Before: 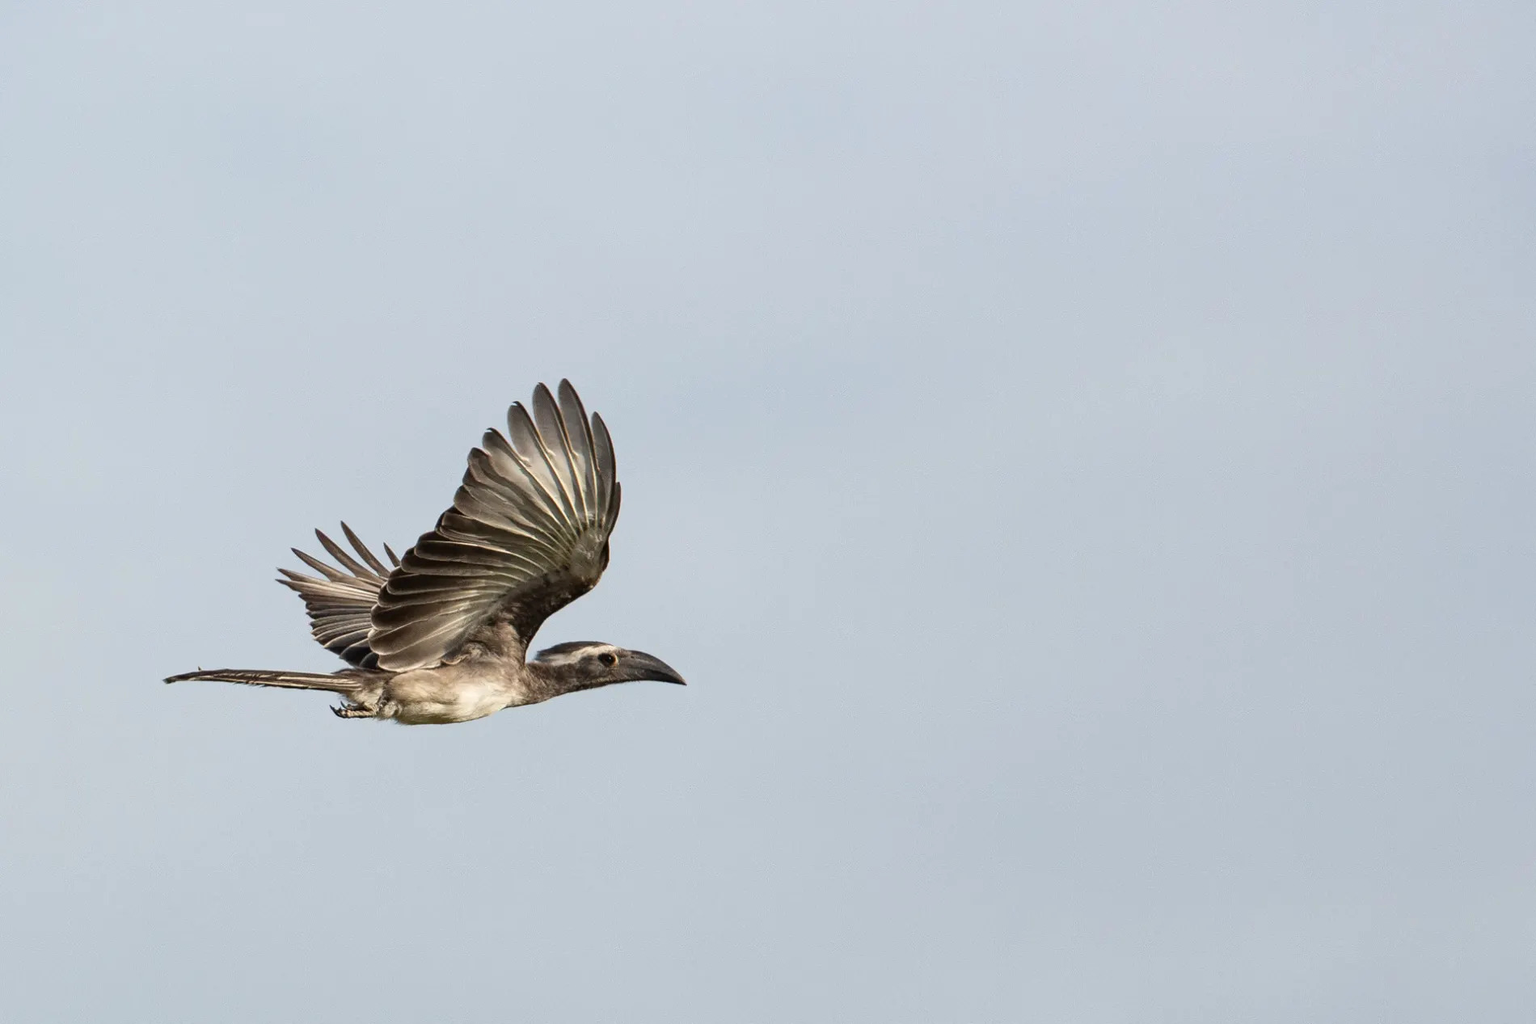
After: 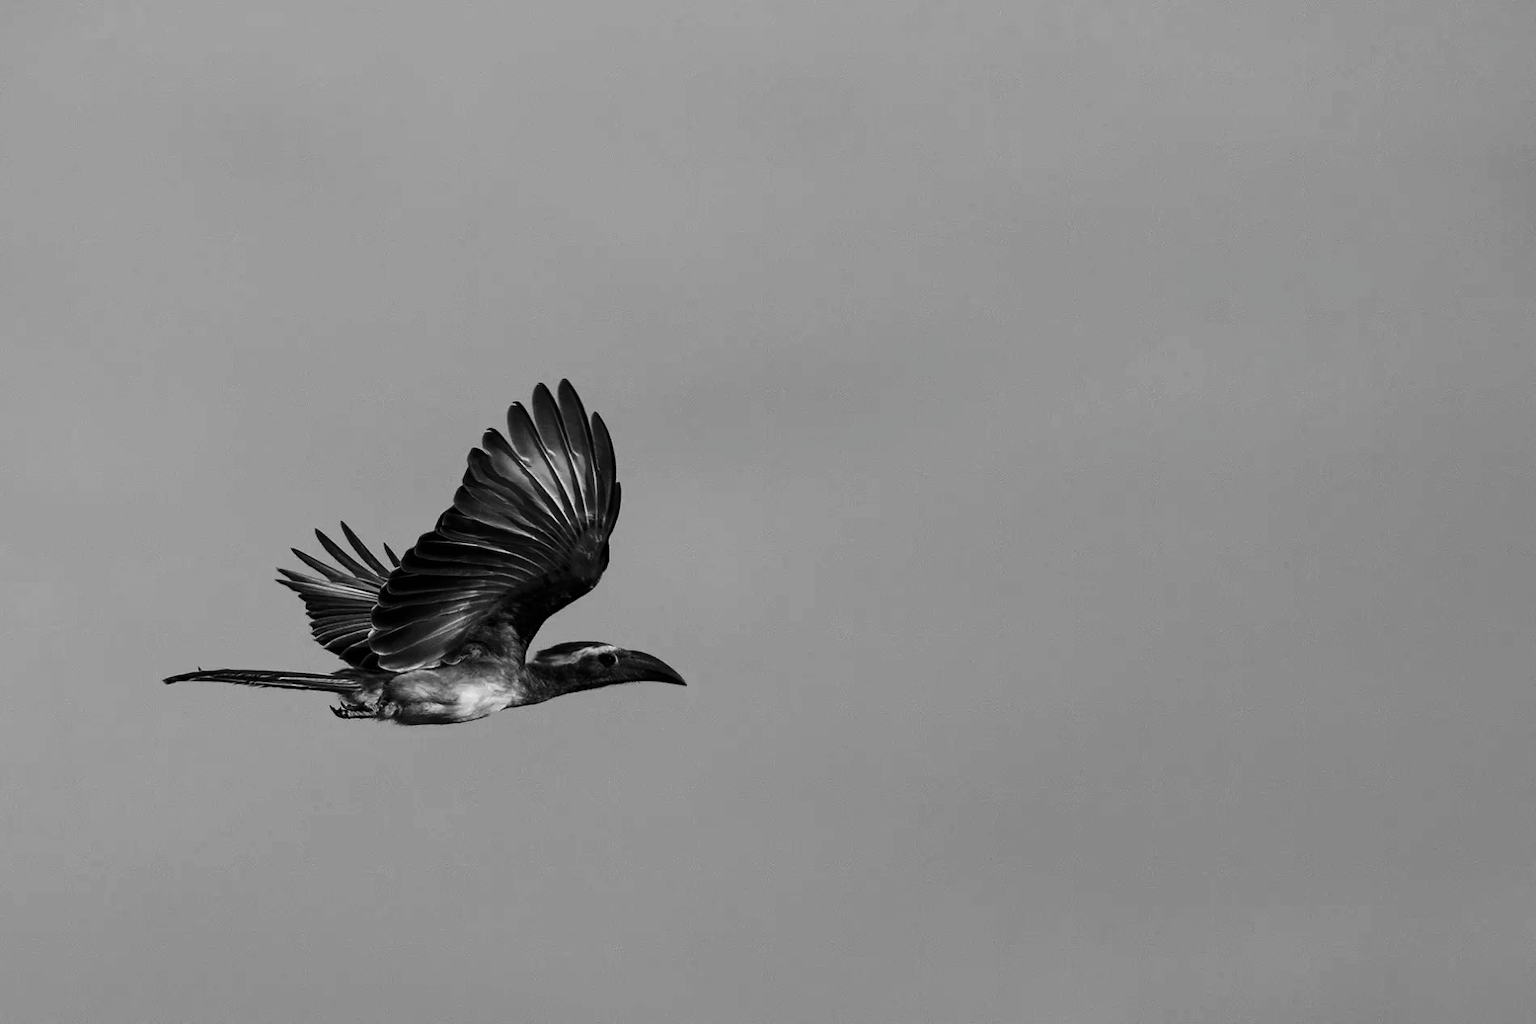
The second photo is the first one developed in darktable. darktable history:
contrast brightness saturation: contrast -0.026, brightness -0.607, saturation -0.997
